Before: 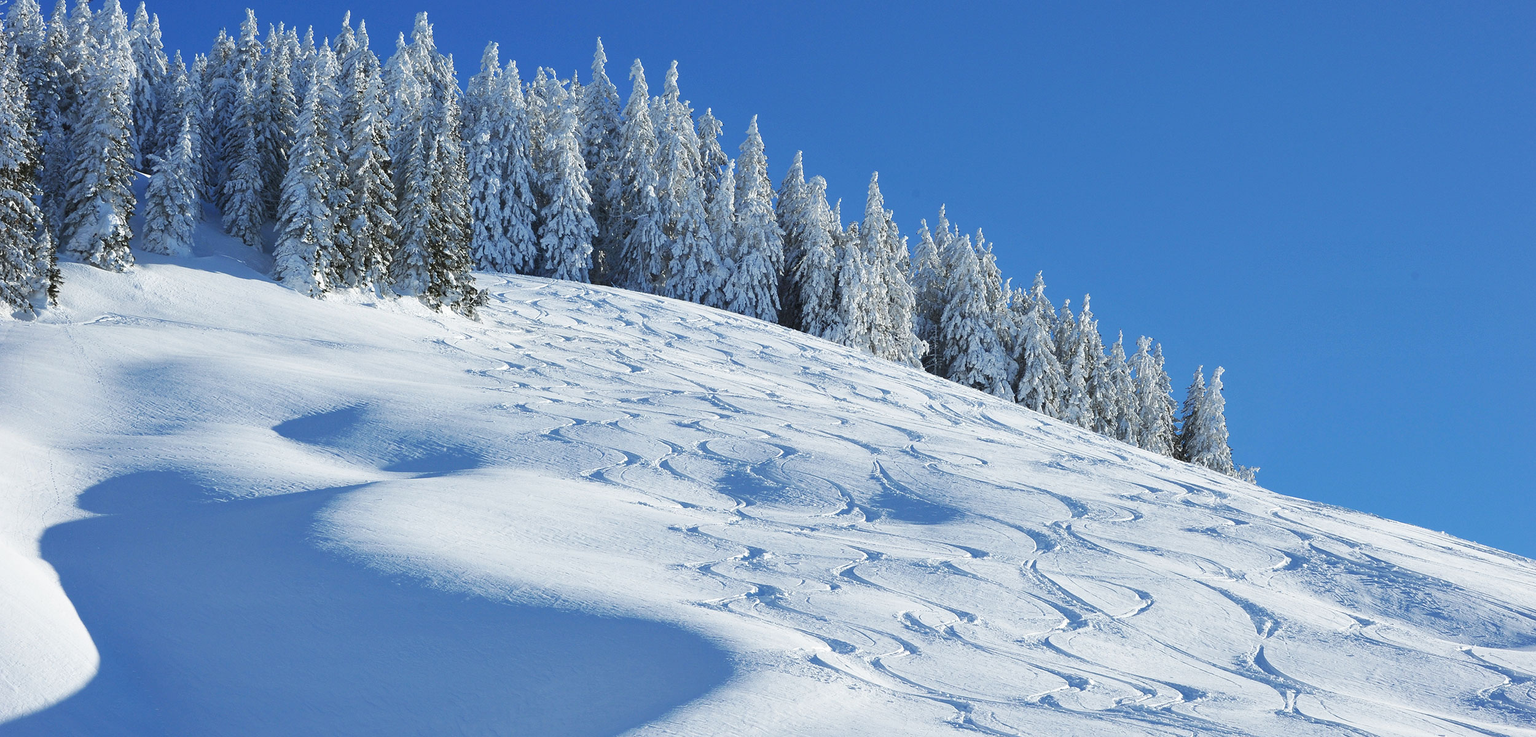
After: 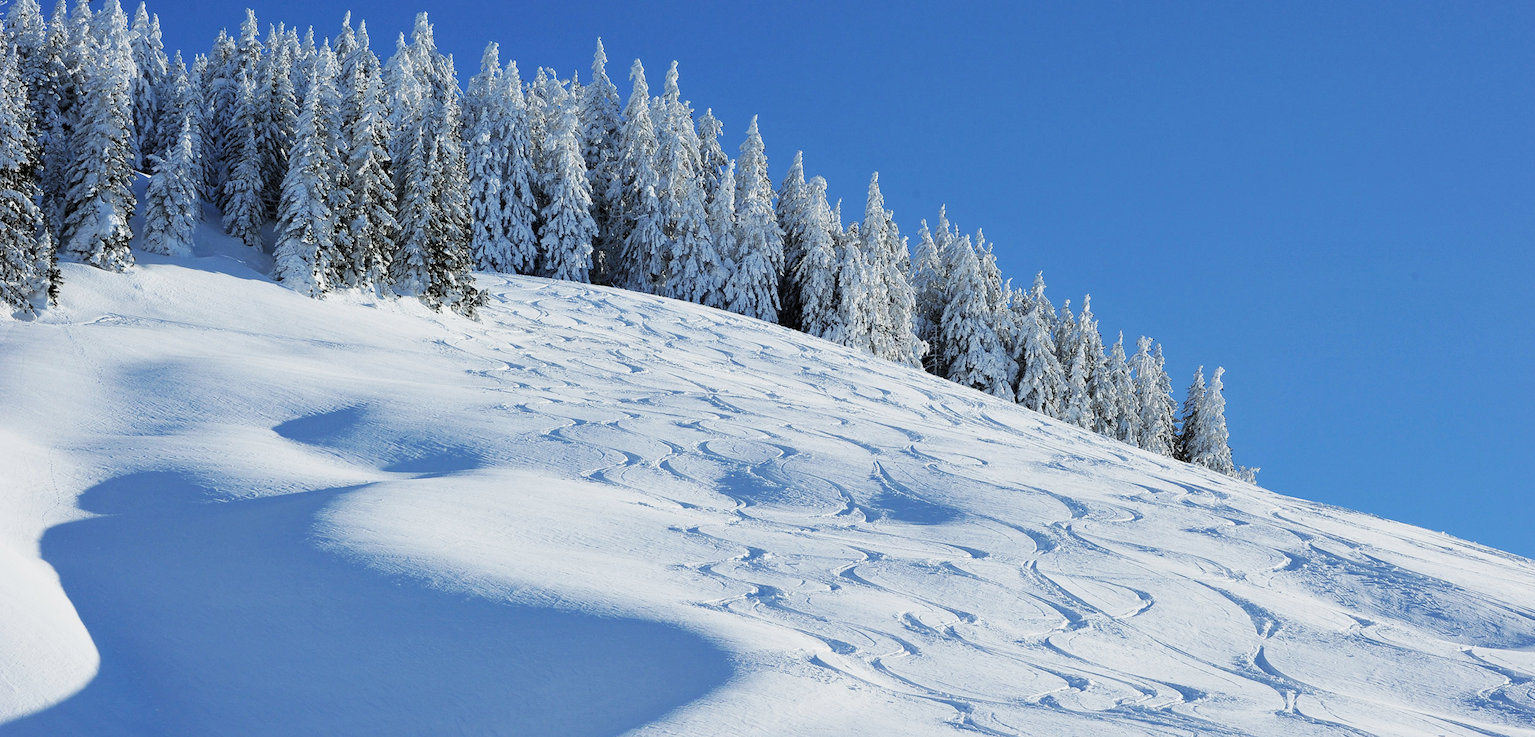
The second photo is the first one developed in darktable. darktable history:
exposure: black level correction -0.005, exposure 0.054 EV, compensate highlight preservation false
filmic rgb: black relative exposure -3.92 EV, white relative exposure 3.14 EV, hardness 2.87
